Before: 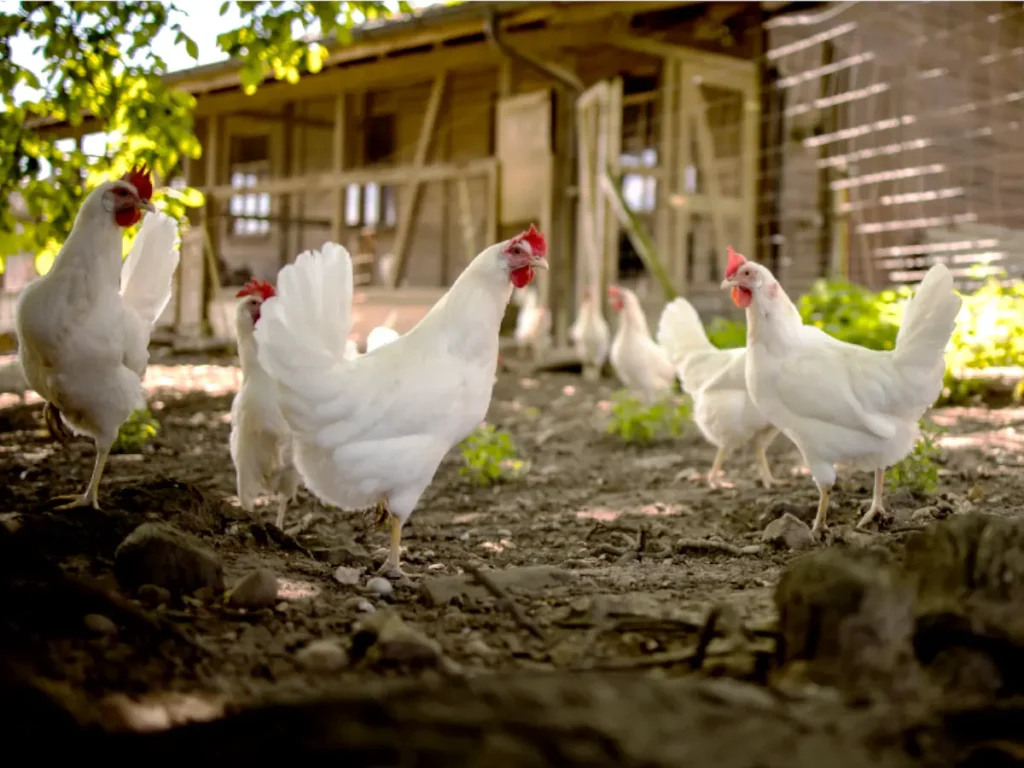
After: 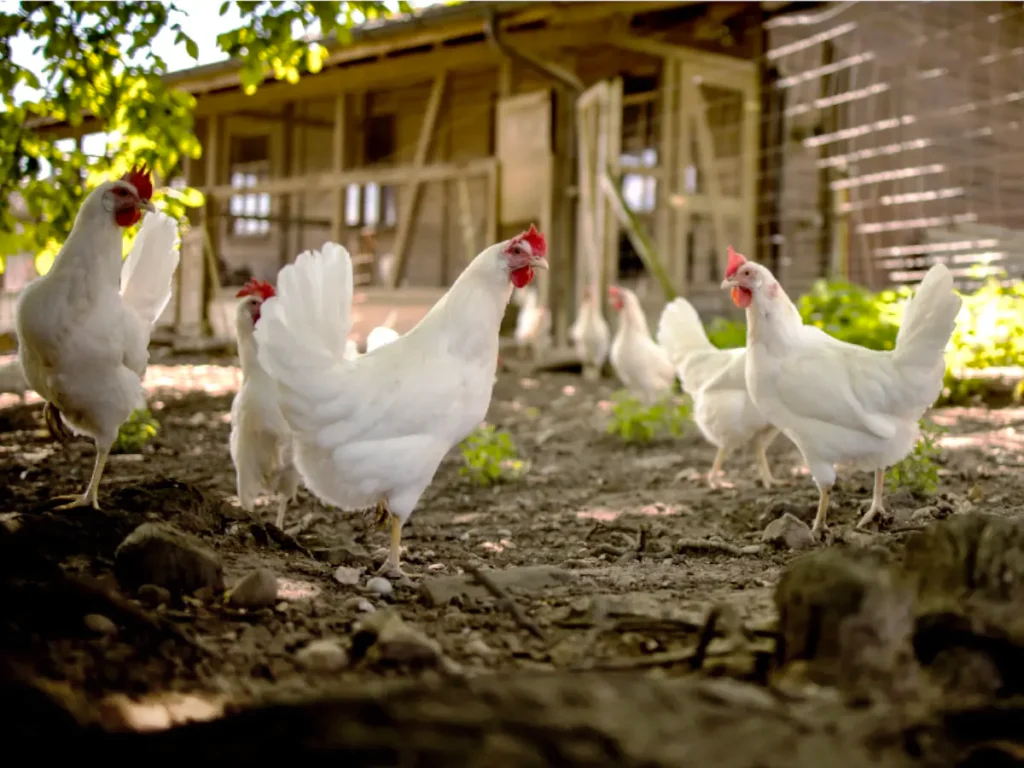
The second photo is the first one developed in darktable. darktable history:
shadows and highlights: shadows 40.02, highlights -53.16, low approximation 0.01, soften with gaussian
